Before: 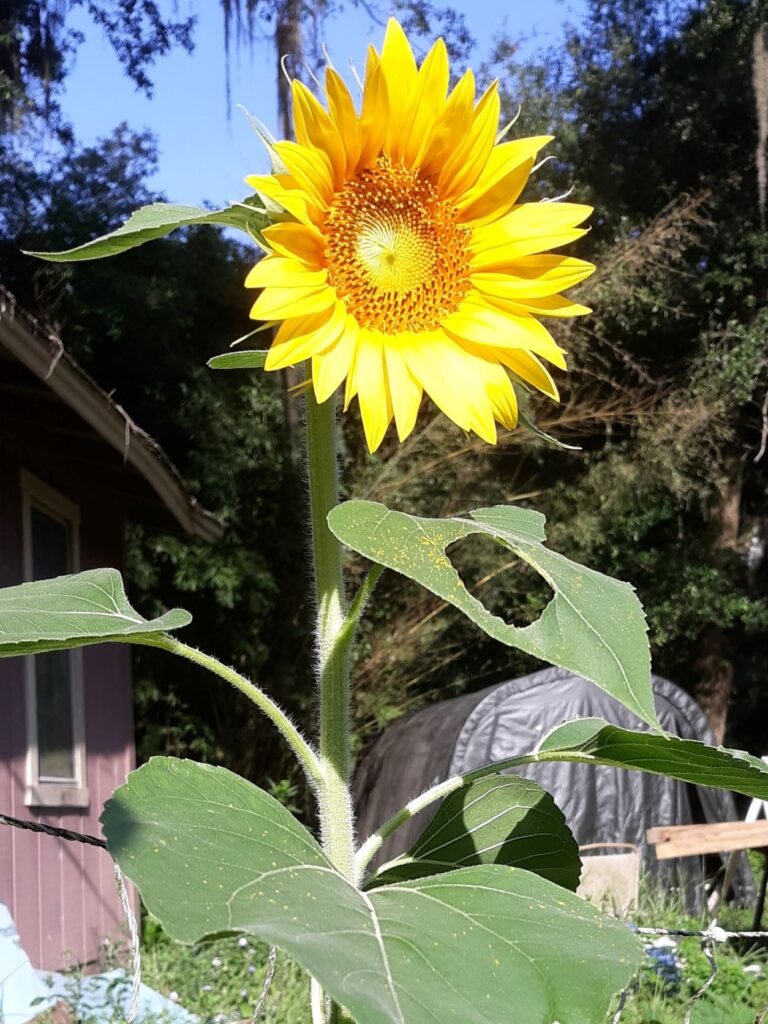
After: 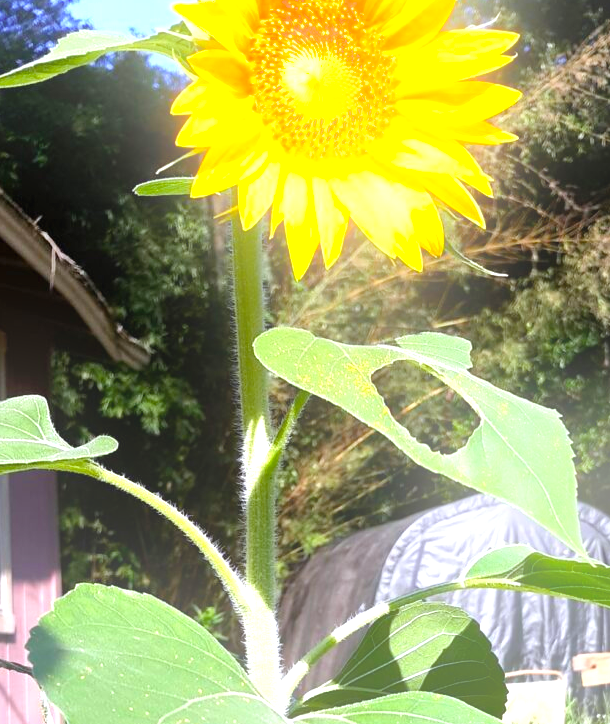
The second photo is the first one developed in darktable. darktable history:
white balance: red 0.98, blue 1.034
exposure: black level correction 0, exposure 1.1 EV, compensate exposure bias true, compensate highlight preservation false
bloom: size 16%, threshold 98%, strength 20%
color balance rgb: linear chroma grading › shadows -8%, linear chroma grading › global chroma 10%, perceptual saturation grading › global saturation 2%, perceptual saturation grading › highlights -2%, perceptual saturation grading › mid-tones 4%, perceptual saturation grading › shadows 8%, perceptual brilliance grading › global brilliance 2%, perceptual brilliance grading › highlights -4%, global vibrance 16%, saturation formula JzAzBz (2021)
crop: left 9.712%, top 16.928%, right 10.845%, bottom 12.332%
levels: mode automatic, black 0.023%, white 99.97%, levels [0.062, 0.494, 0.925]
shadows and highlights: soften with gaussian
contrast brightness saturation: contrast 0.03, brightness -0.04
